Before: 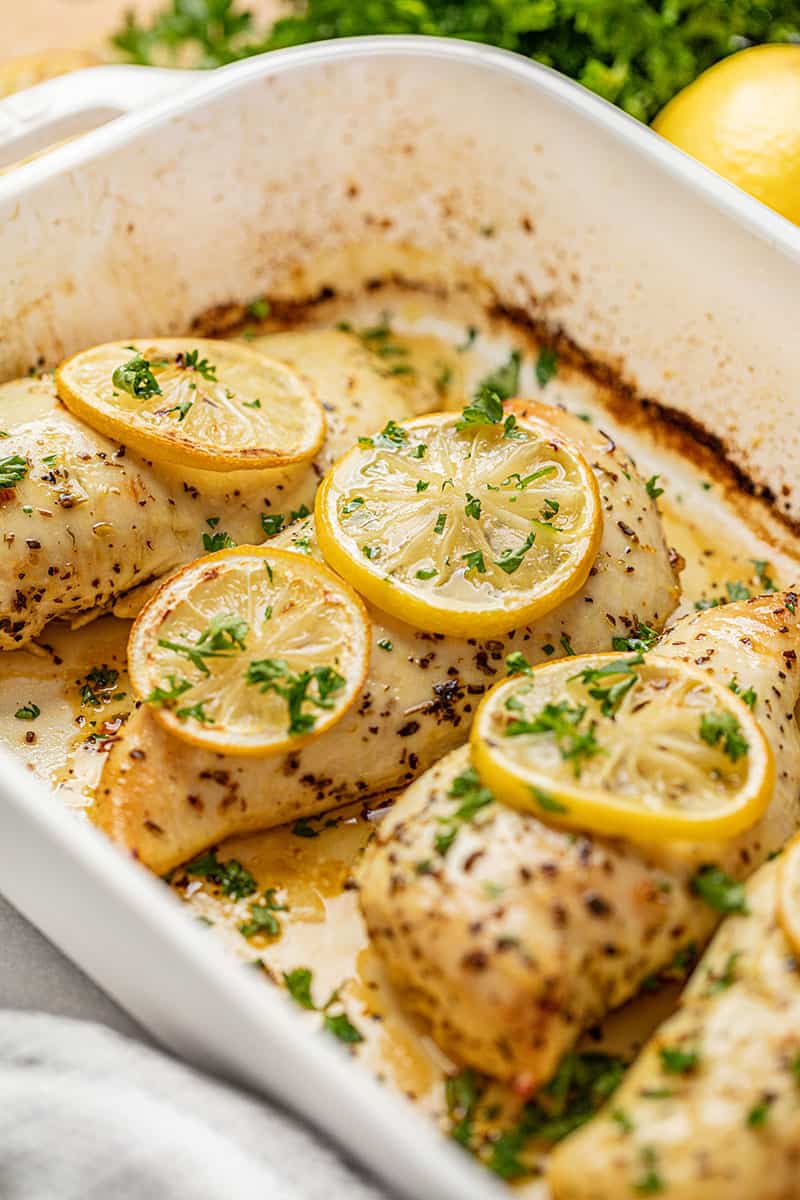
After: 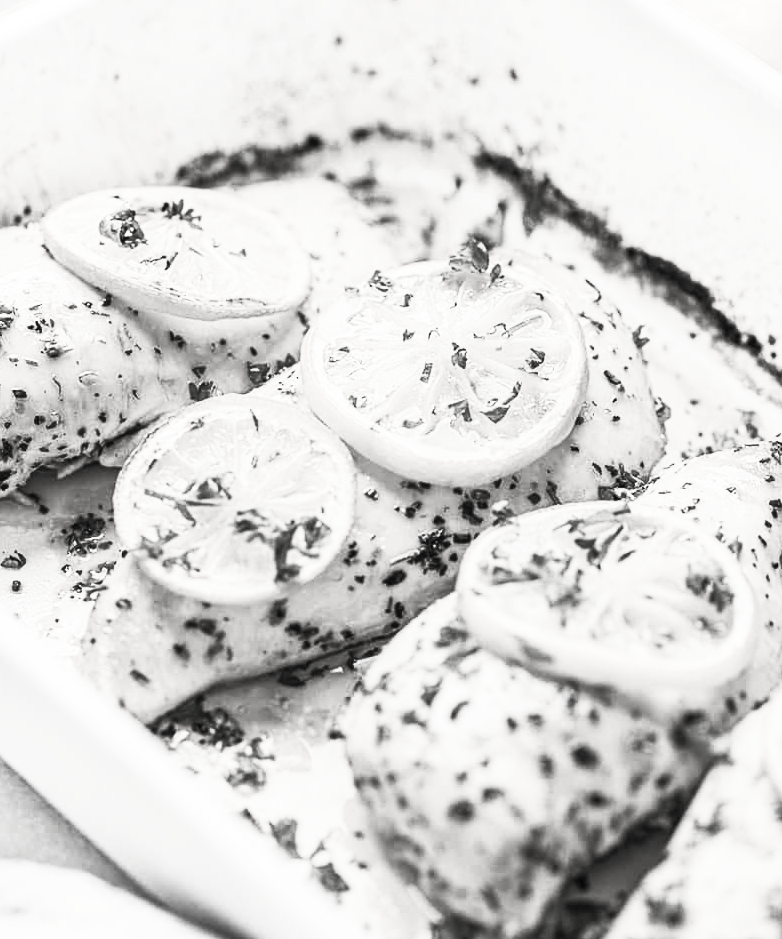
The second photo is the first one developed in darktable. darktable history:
velvia: on, module defaults
contrast brightness saturation: contrast 0.543, brightness 0.47, saturation -0.989
crop and rotate: left 1.932%, top 12.66%, right 0.209%, bottom 9.02%
